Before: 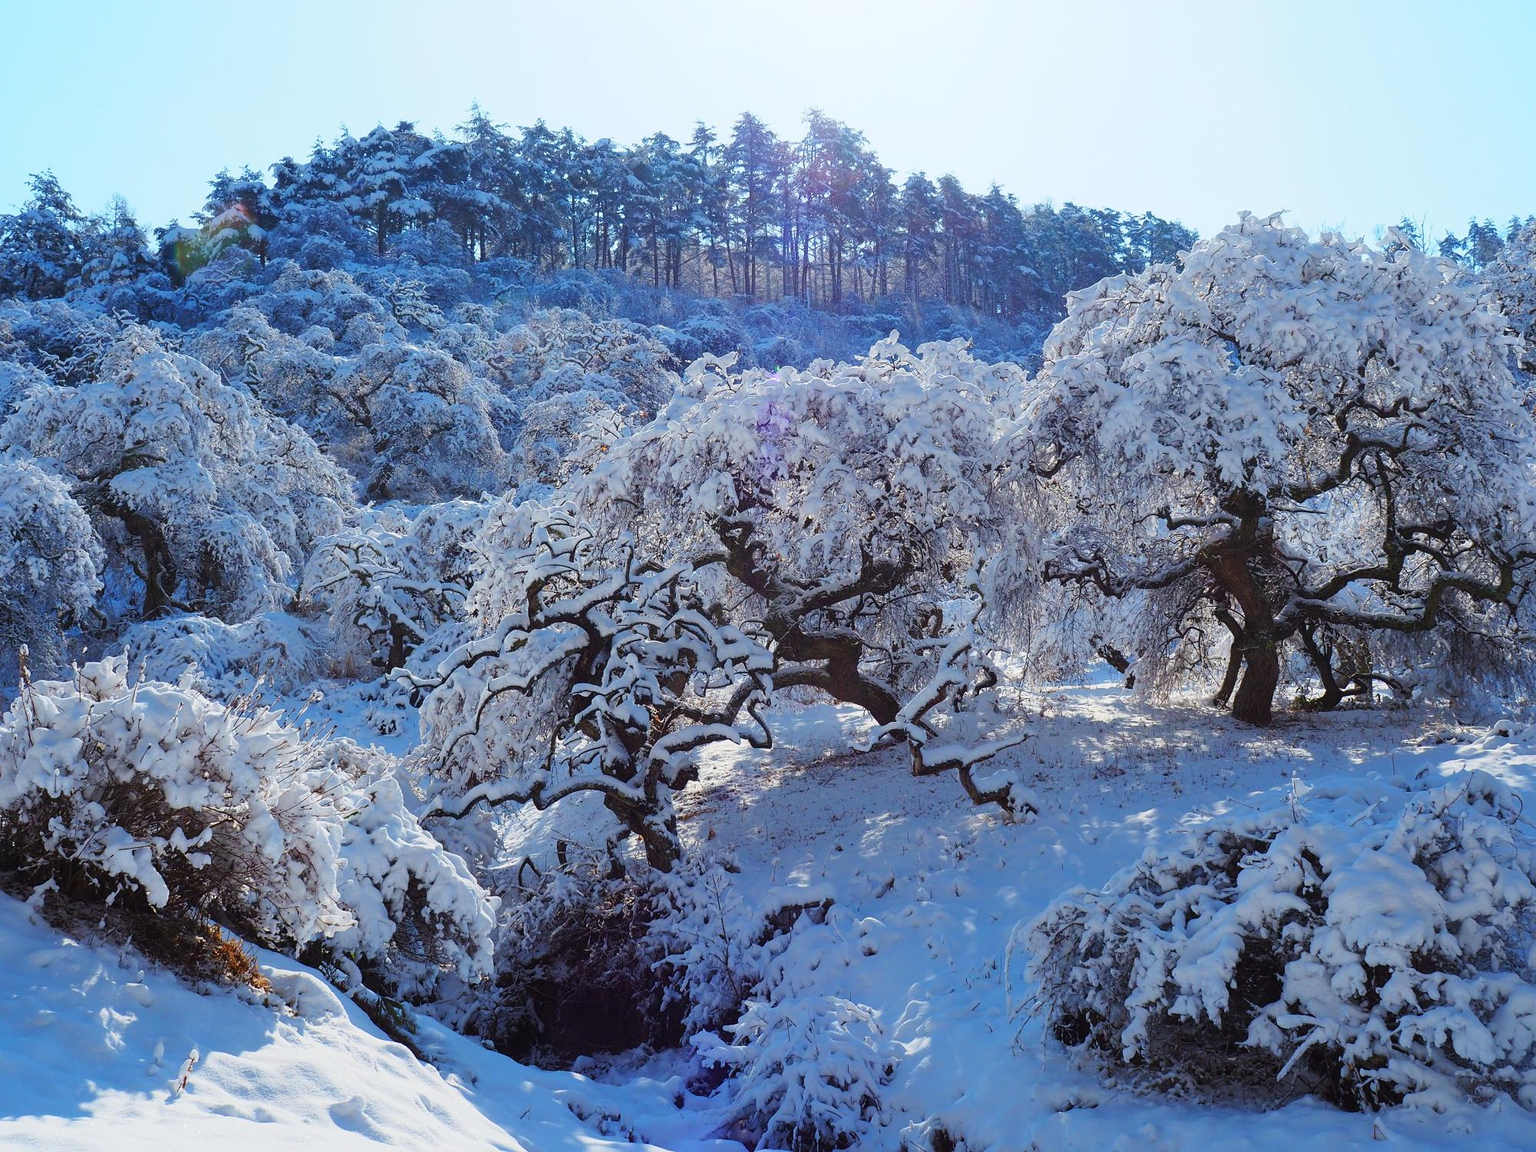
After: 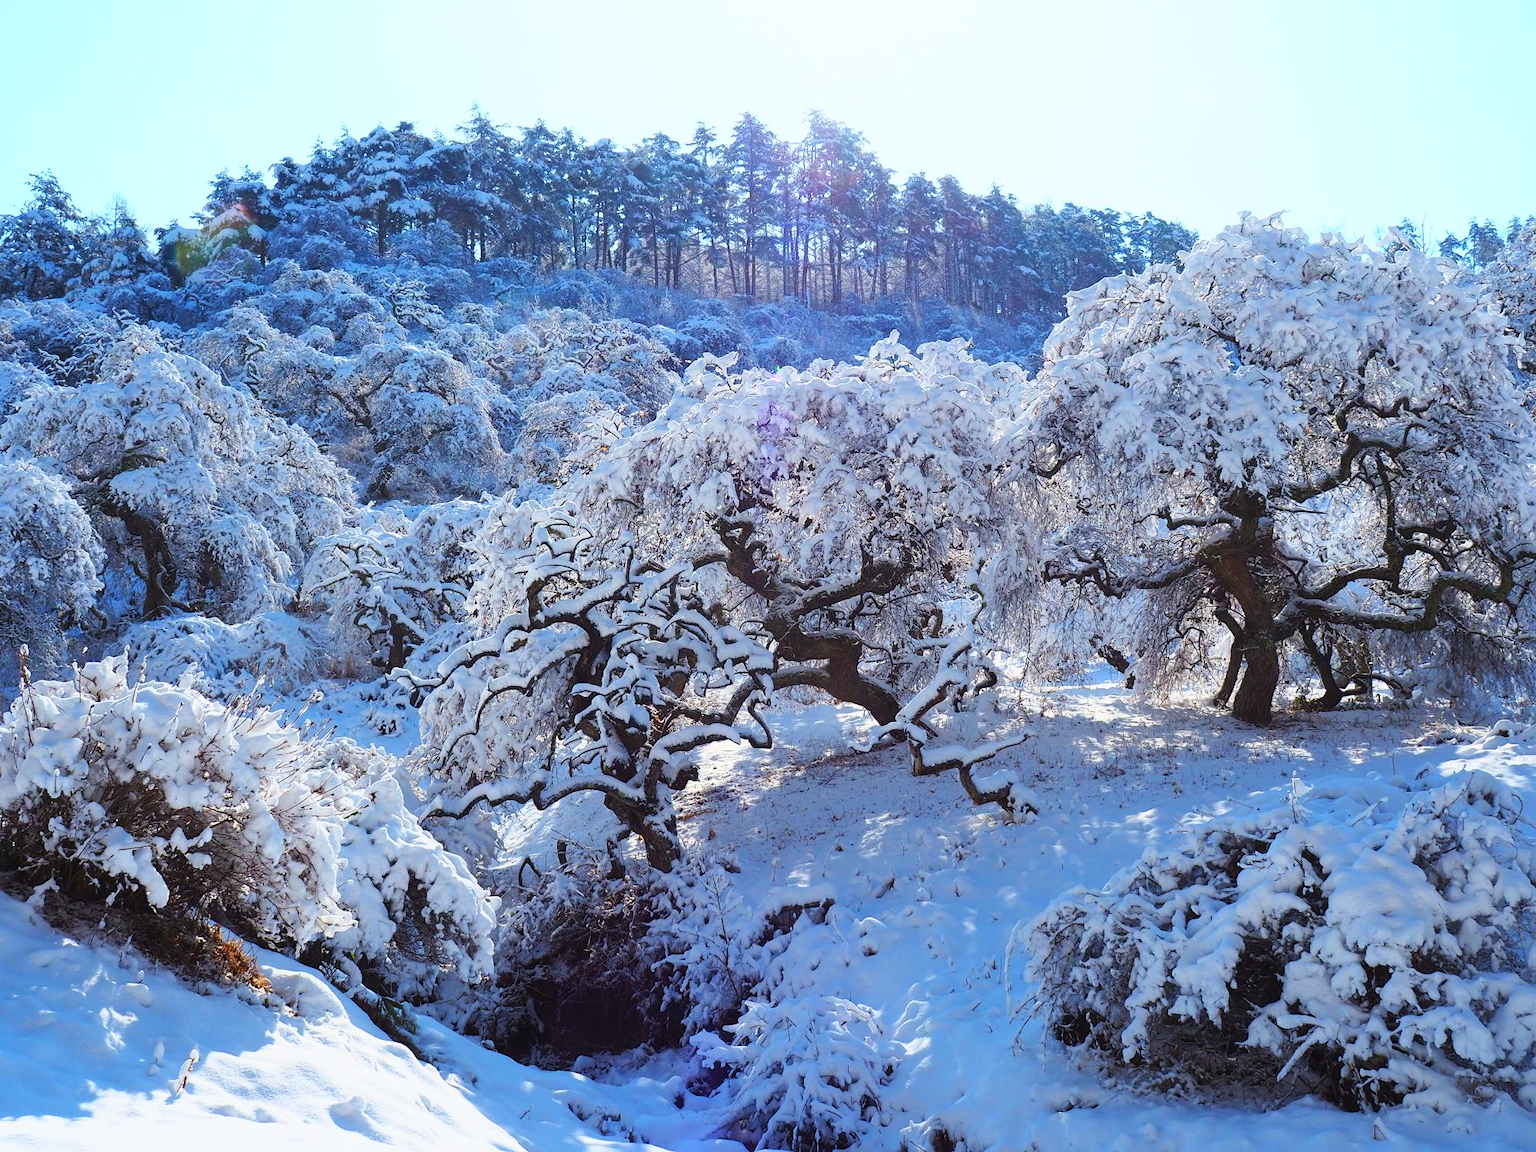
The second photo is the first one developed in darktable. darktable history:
exposure: compensate highlight preservation false
base curve: curves: ch0 [(0, 0) (0.688, 0.865) (1, 1)]
